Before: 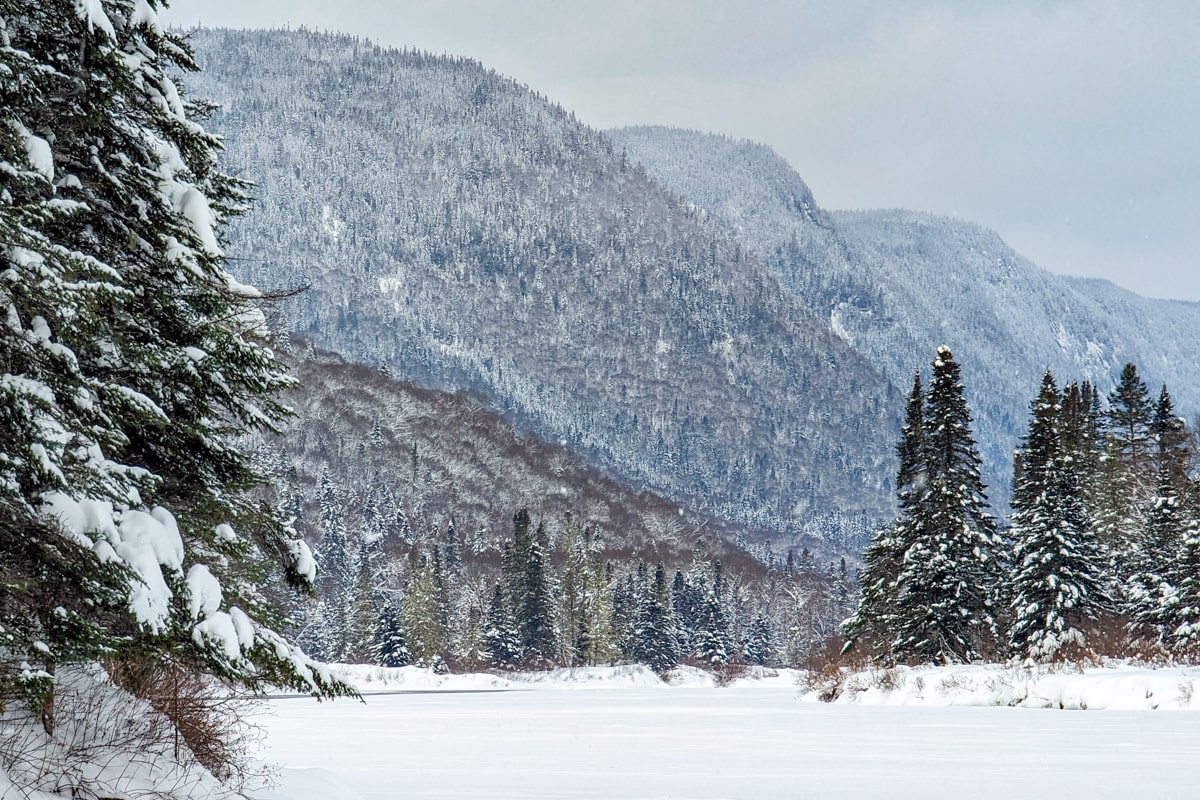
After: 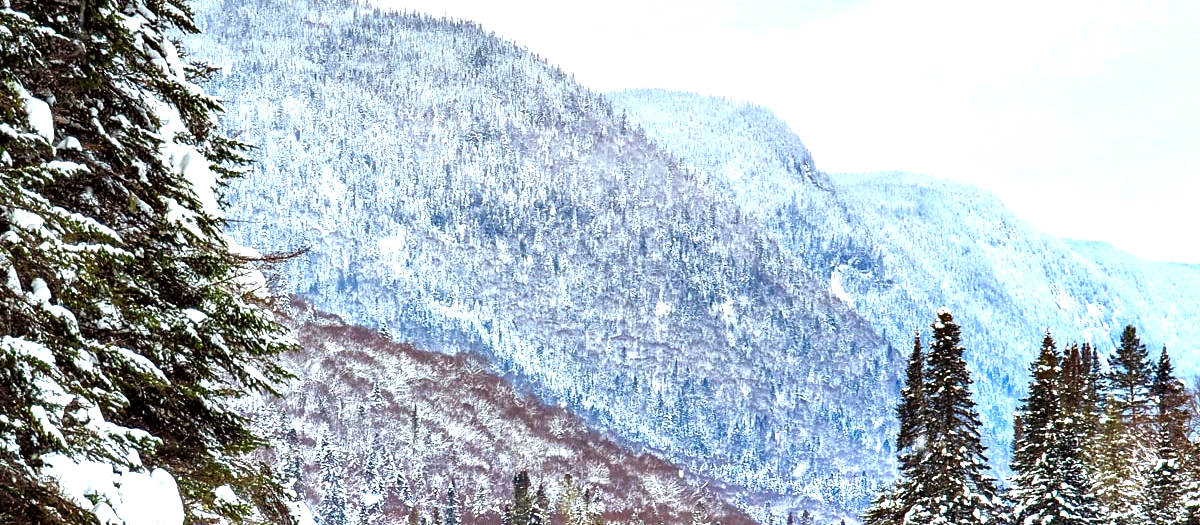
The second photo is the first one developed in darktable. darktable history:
exposure: exposure 1 EV, compensate highlight preservation false
rgb levels: mode RGB, independent channels, levels [[0, 0.5, 1], [0, 0.521, 1], [0, 0.536, 1]]
crop and rotate: top 4.848%, bottom 29.503%
graduated density: on, module defaults
color balance rgb: linear chroma grading › global chroma 9%, perceptual saturation grading › global saturation 36%, perceptual saturation grading › shadows 35%, perceptual brilliance grading › global brilliance 15%, perceptual brilliance grading › shadows -35%, global vibrance 15%
